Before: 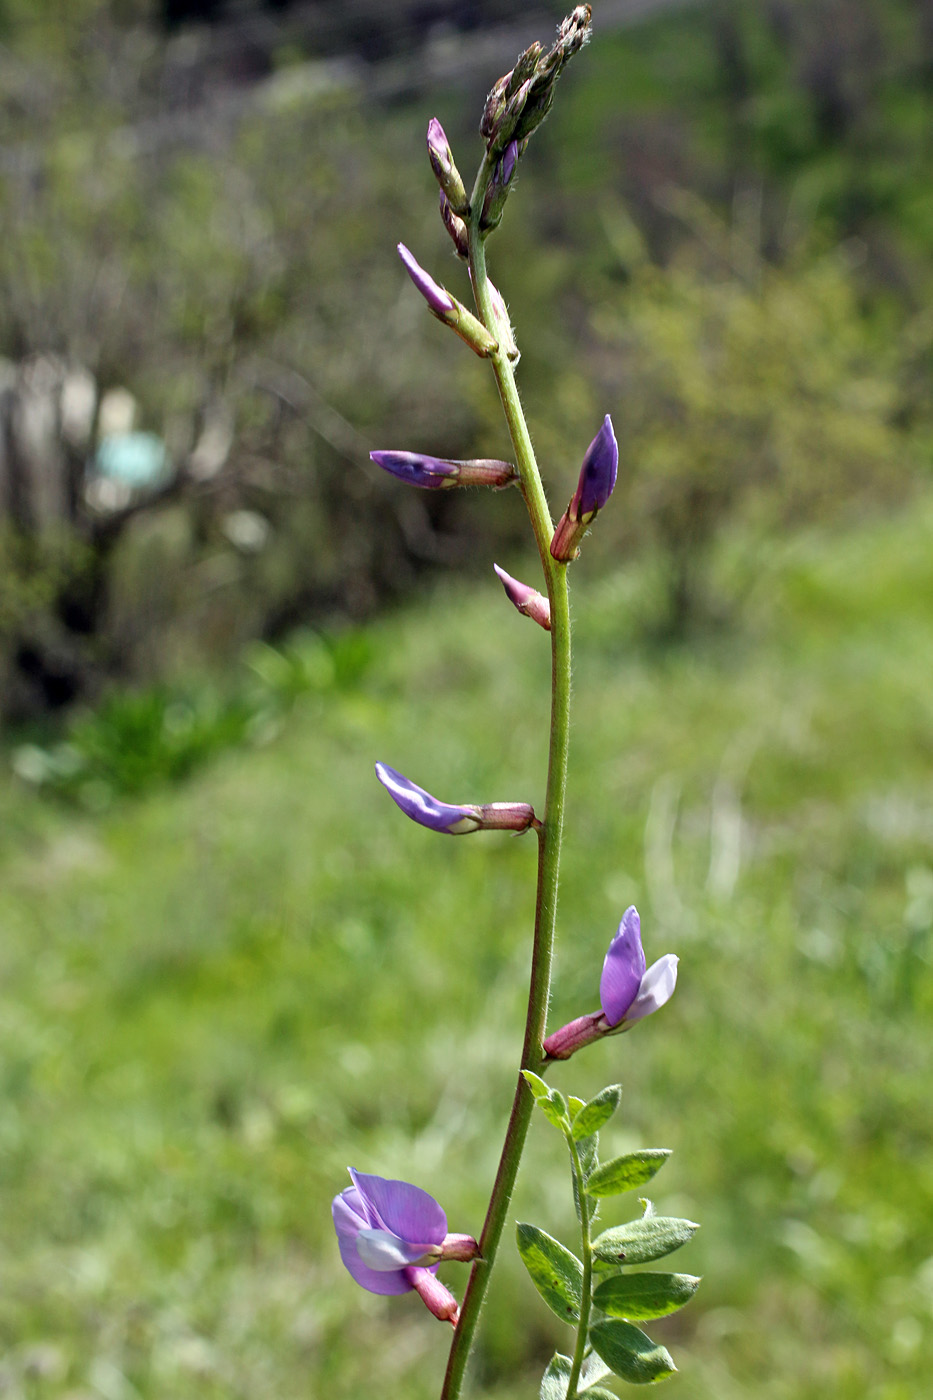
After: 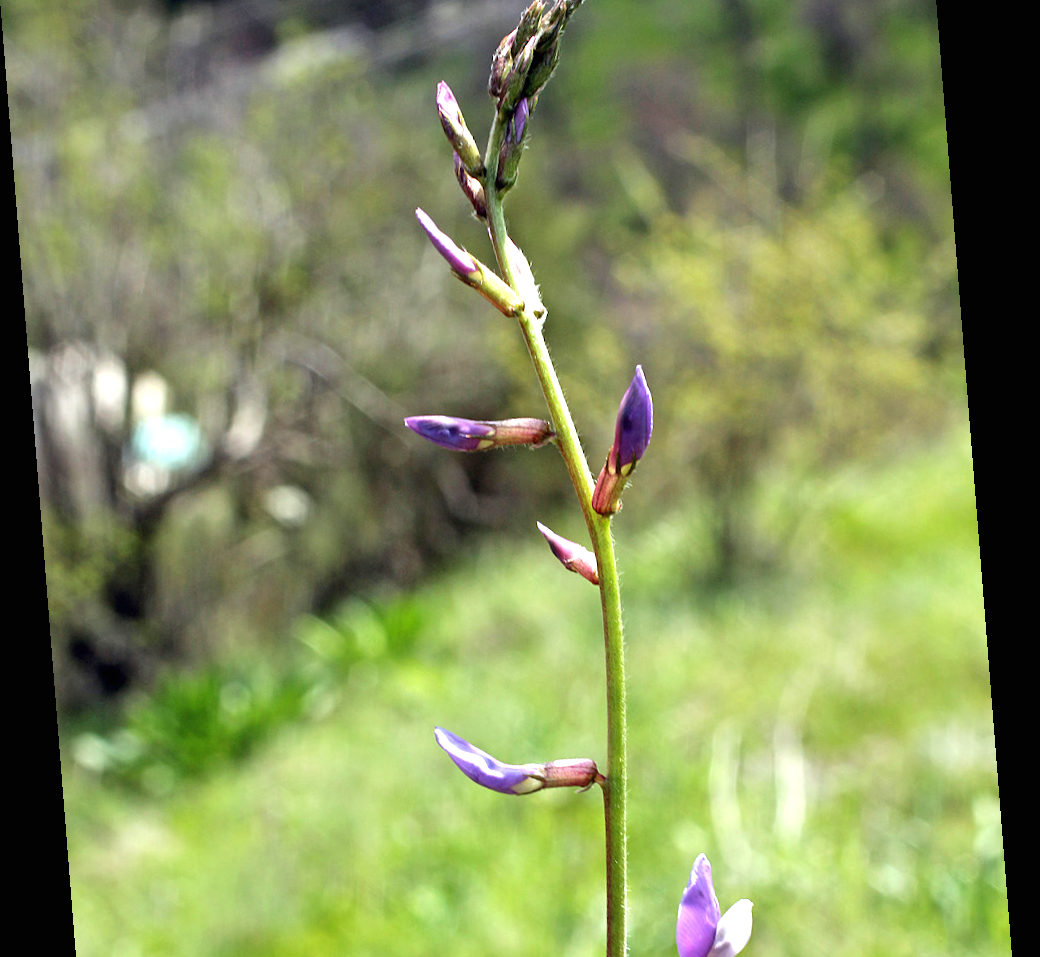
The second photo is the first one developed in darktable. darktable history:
rotate and perspective: rotation -4.2°, shear 0.006, automatic cropping off
exposure: black level correction 0, exposure 0.95 EV, compensate exposure bias true, compensate highlight preservation false
crop and rotate: top 4.848%, bottom 29.503%
